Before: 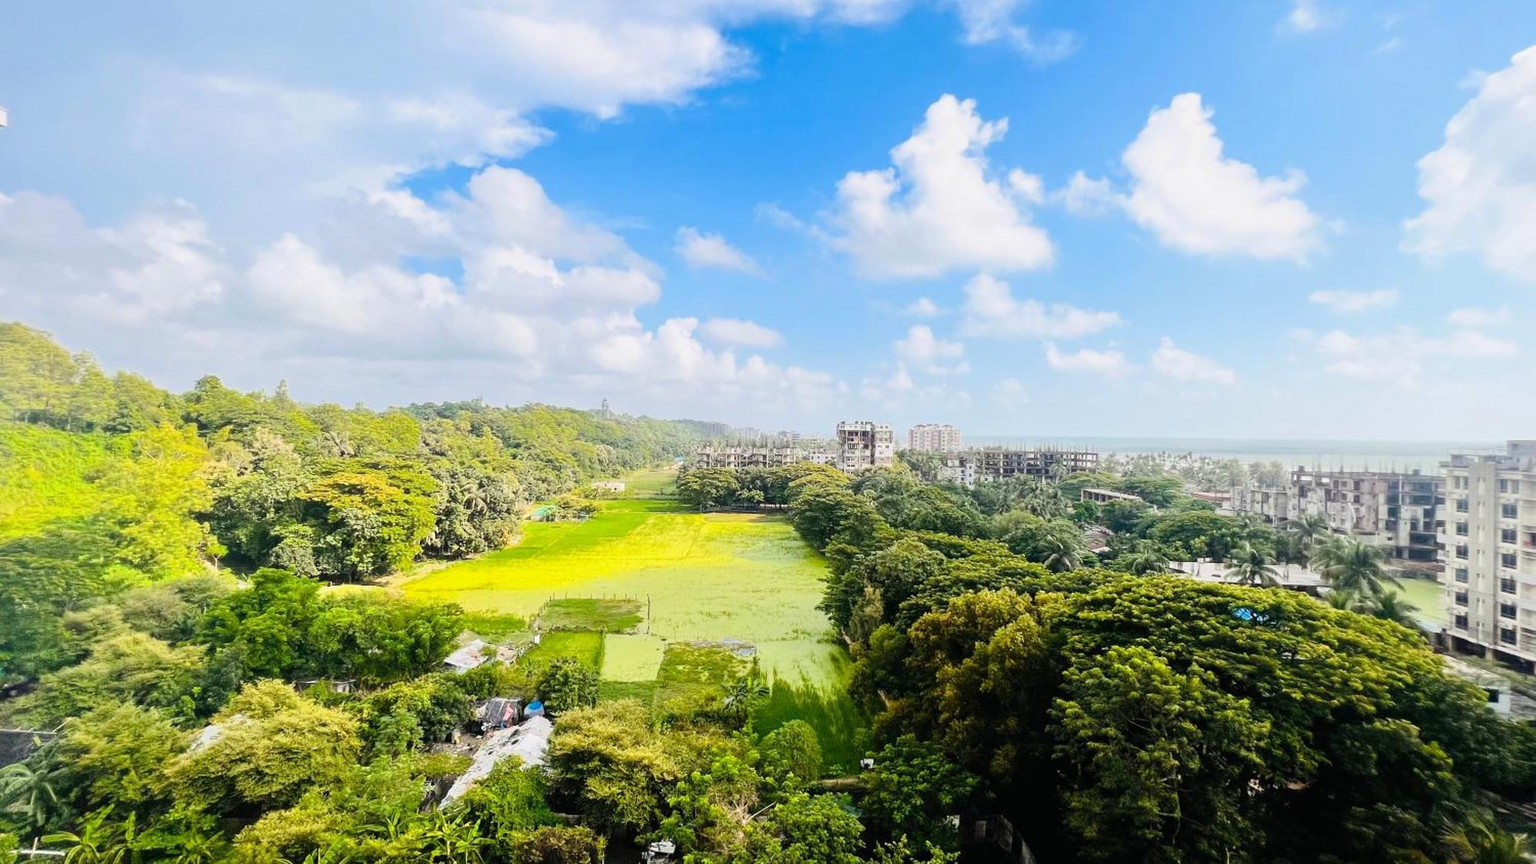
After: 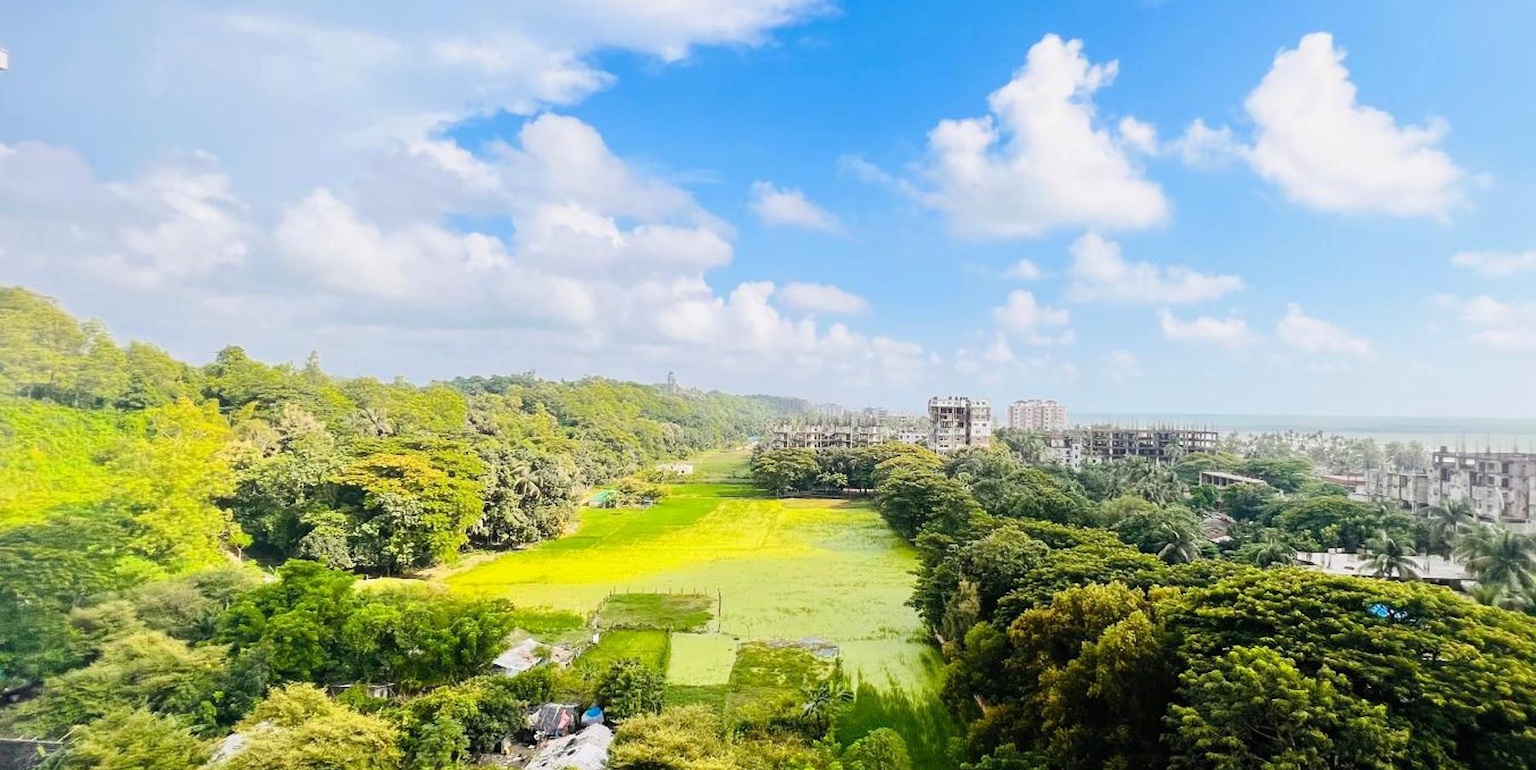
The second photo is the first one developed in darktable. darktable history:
crop: top 7.414%, right 9.839%, bottom 12.078%
